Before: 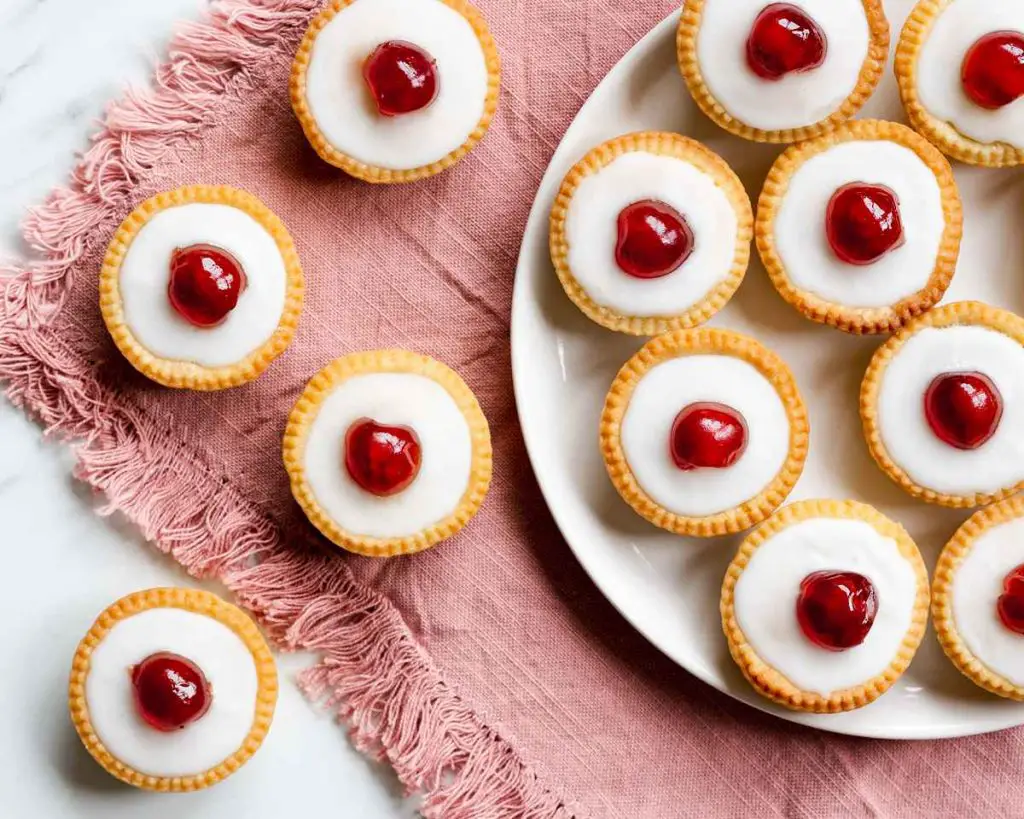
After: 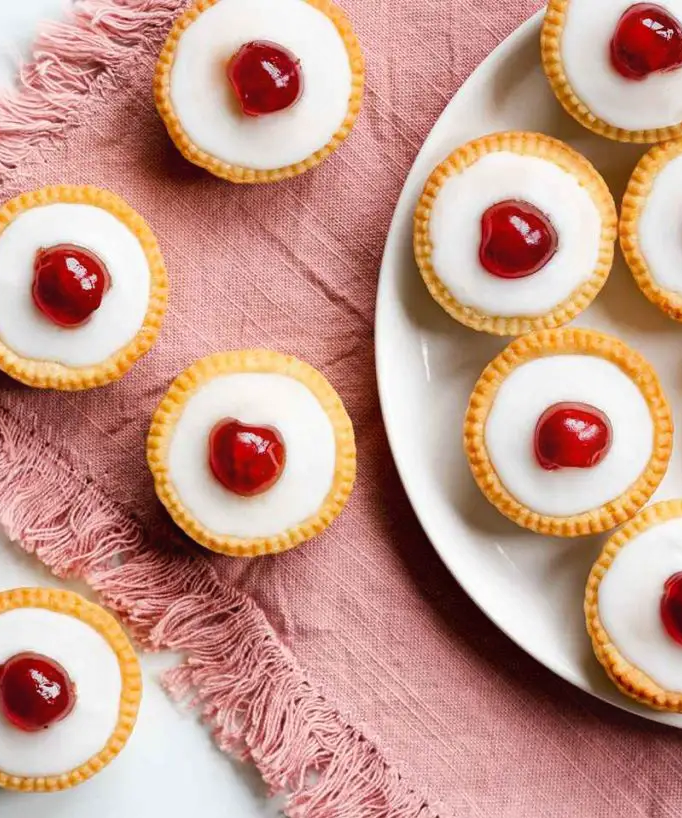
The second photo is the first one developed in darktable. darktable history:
contrast equalizer: y [[0.439, 0.44, 0.442, 0.457, 0.493, 0.498], [0.5 ×6], [0.5 ×6], [0 ×6], [0 ×6]], mix 0.59
crop and rotate: left 13.342%, right 19.991%
local contrast: mode bilateral grid, contrast 20, coarseness 50, detail 120%, midtone range 0.2
